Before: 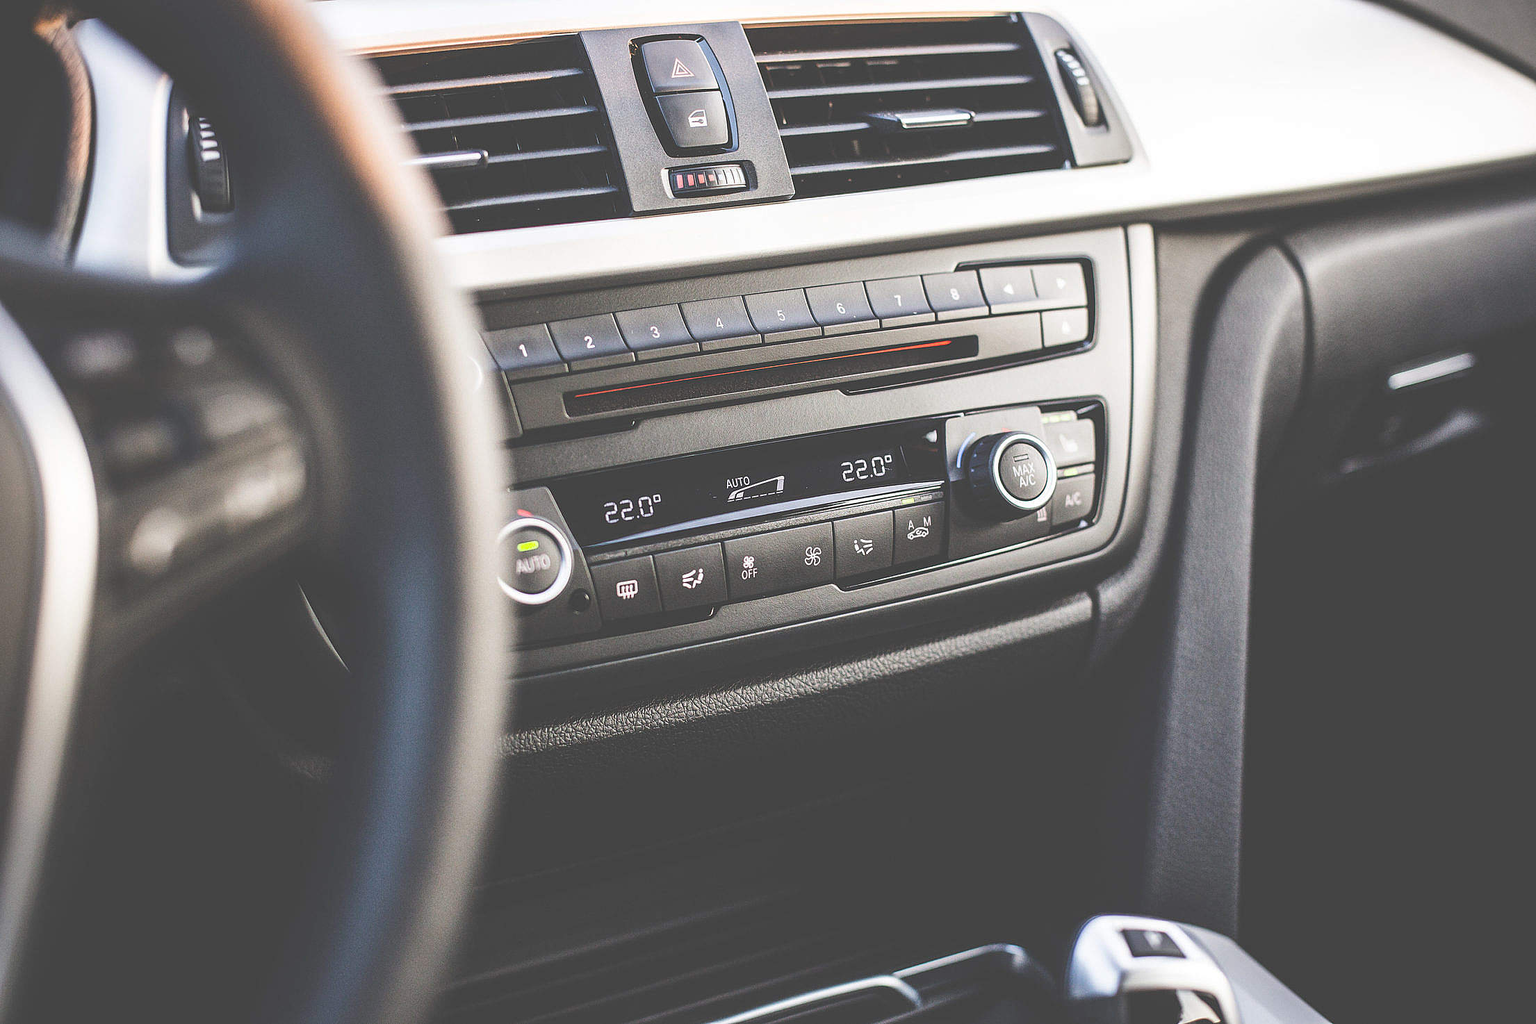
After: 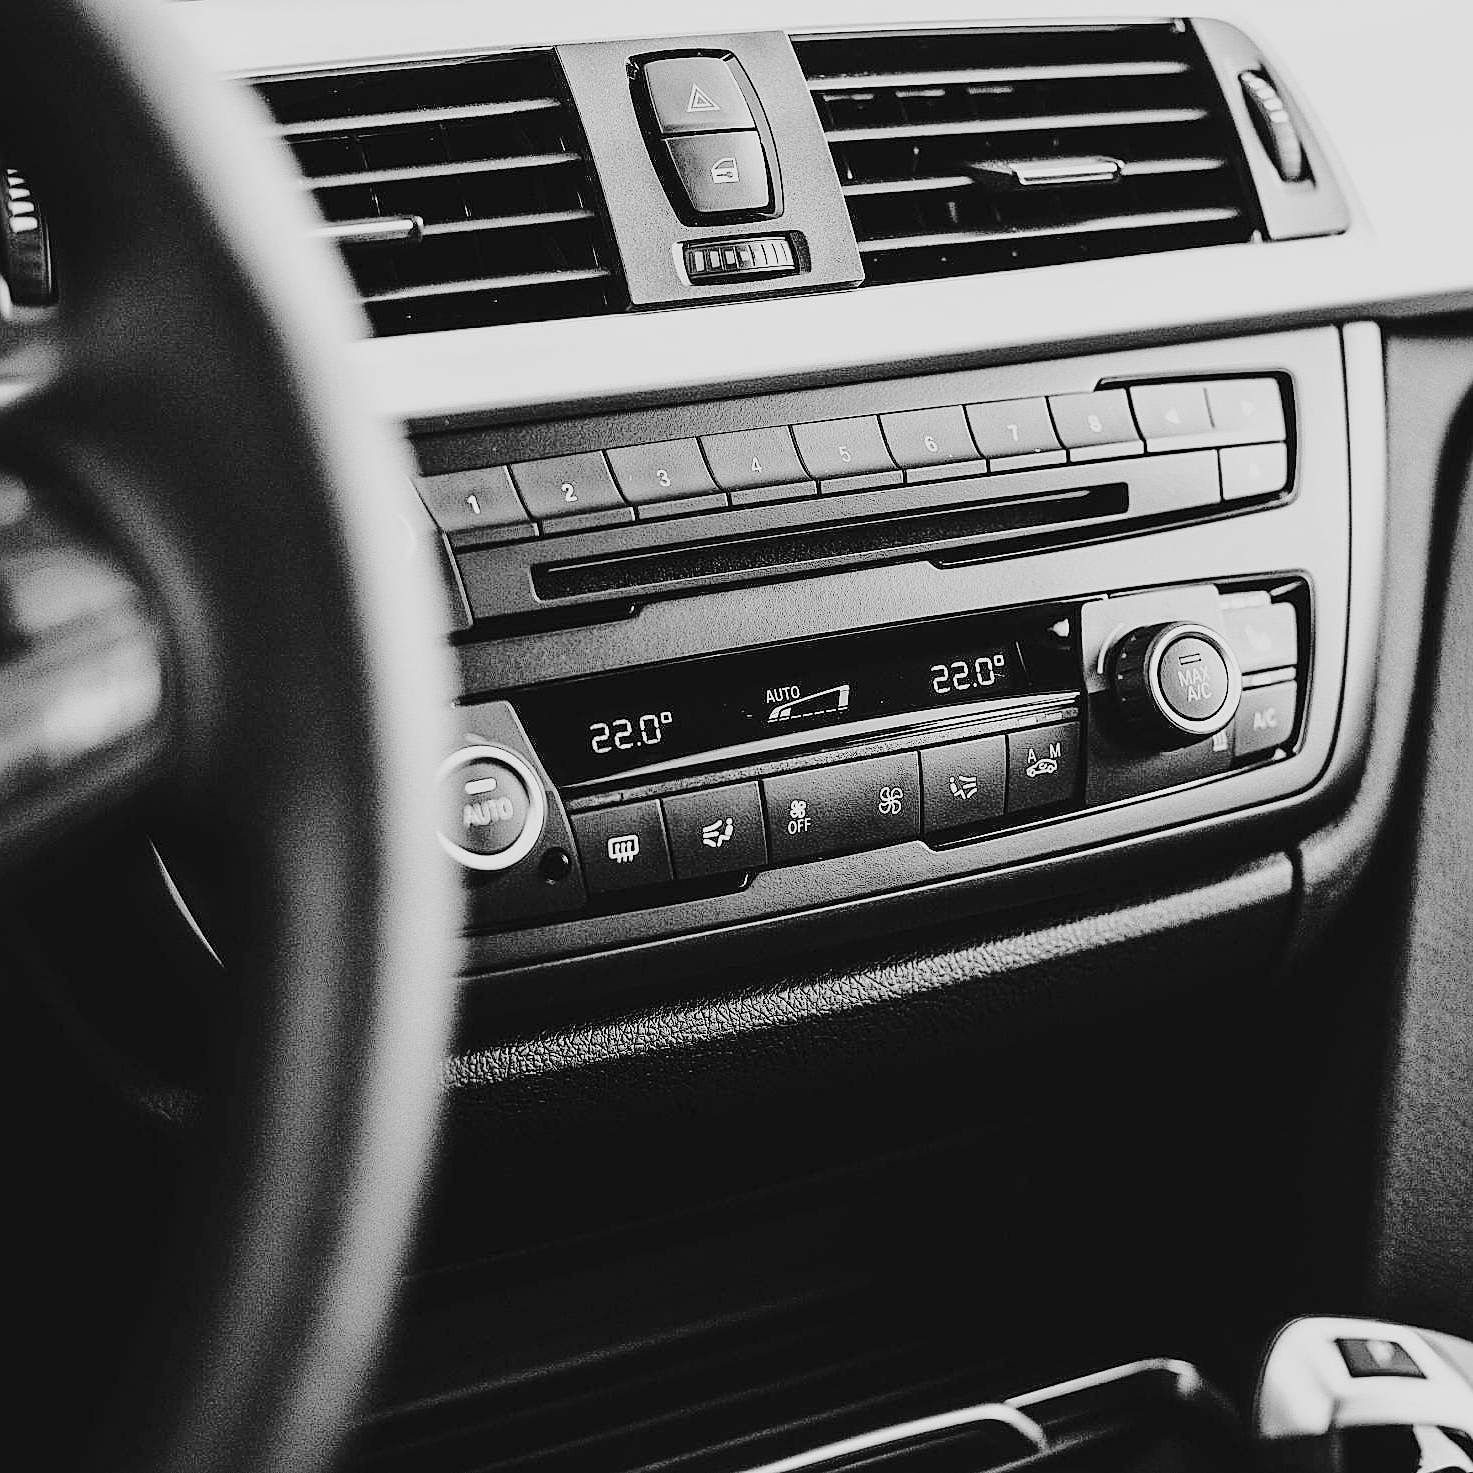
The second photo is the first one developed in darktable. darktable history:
sharpen: on, module defaults
filmic rgb: black relative exposure -7.65 EV, white relative exposure 4.56 EV, hardness 3.61, contrast 1.05
monochrome: on, module defaults
crop and rotate: left 12.648%, right 20.685%
exposure: black level correction 0.029, exposure -0.073 EV, compensate highlight preservation false
tone curve: curves: ch0 [(0, 0) (0.094, 0.039) (0.243, 0.155) (0.411, 0.482) (0.479, 0.583) (0.654, 0.742) (0.793, 0.851) (0.994, 0.974)]; ch1 [(0, 0) (0.161, 0.092) (0.35, 0.33) (0.392, 0.392) (0.456, 0.456) (0.505, 0.502) (0.537, 0.518) (0.553, 0.53) (0.573, 0.569) (0.718, 0.718) (1, 1)]; ch2 [(0, 0) (0.346, 0.362) (0.411, 0.412) (0.502, 0.502) (0.531, 0.521) (0.576, 0.553) (0.615, 0.621) (1, 1)], color space Lab, independent channels, preserve colors none
color zones: curves: ch1 [(0, 0.153) (0.143, 0.15) (0.286, 0.151) (0.429, 0.152) (0.571, 0.152) (0.714, 0.151) (0.857, 0.151) (1, 0.153)]
